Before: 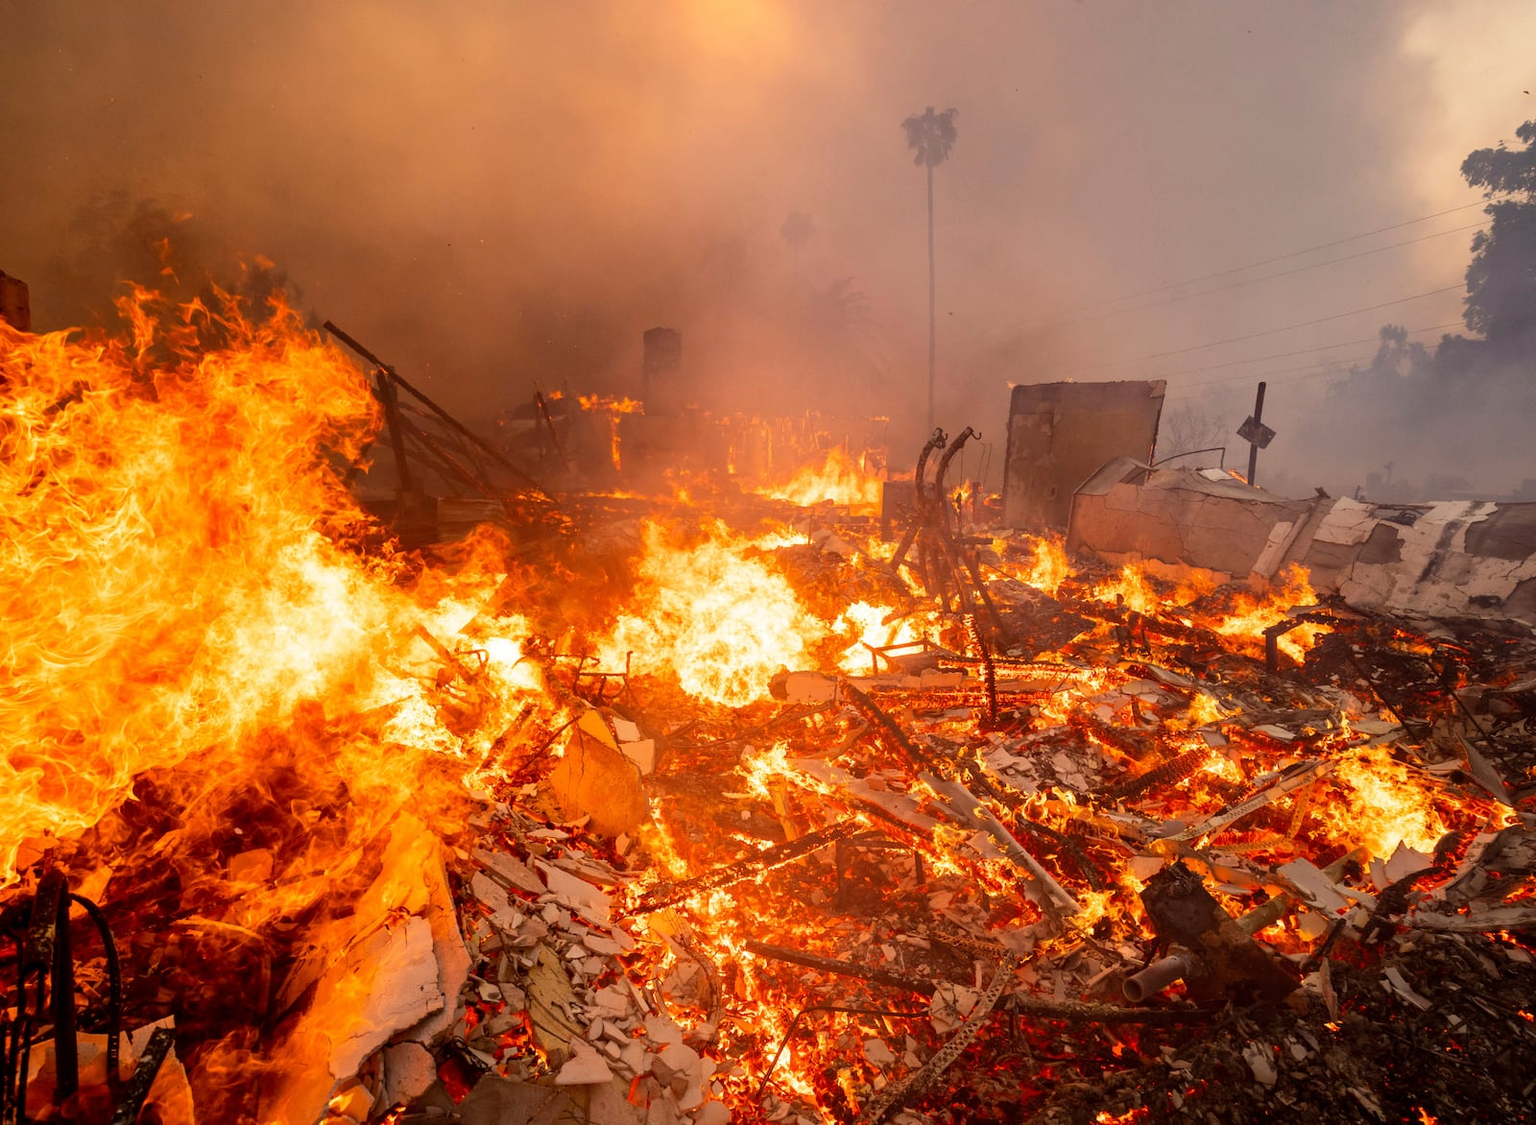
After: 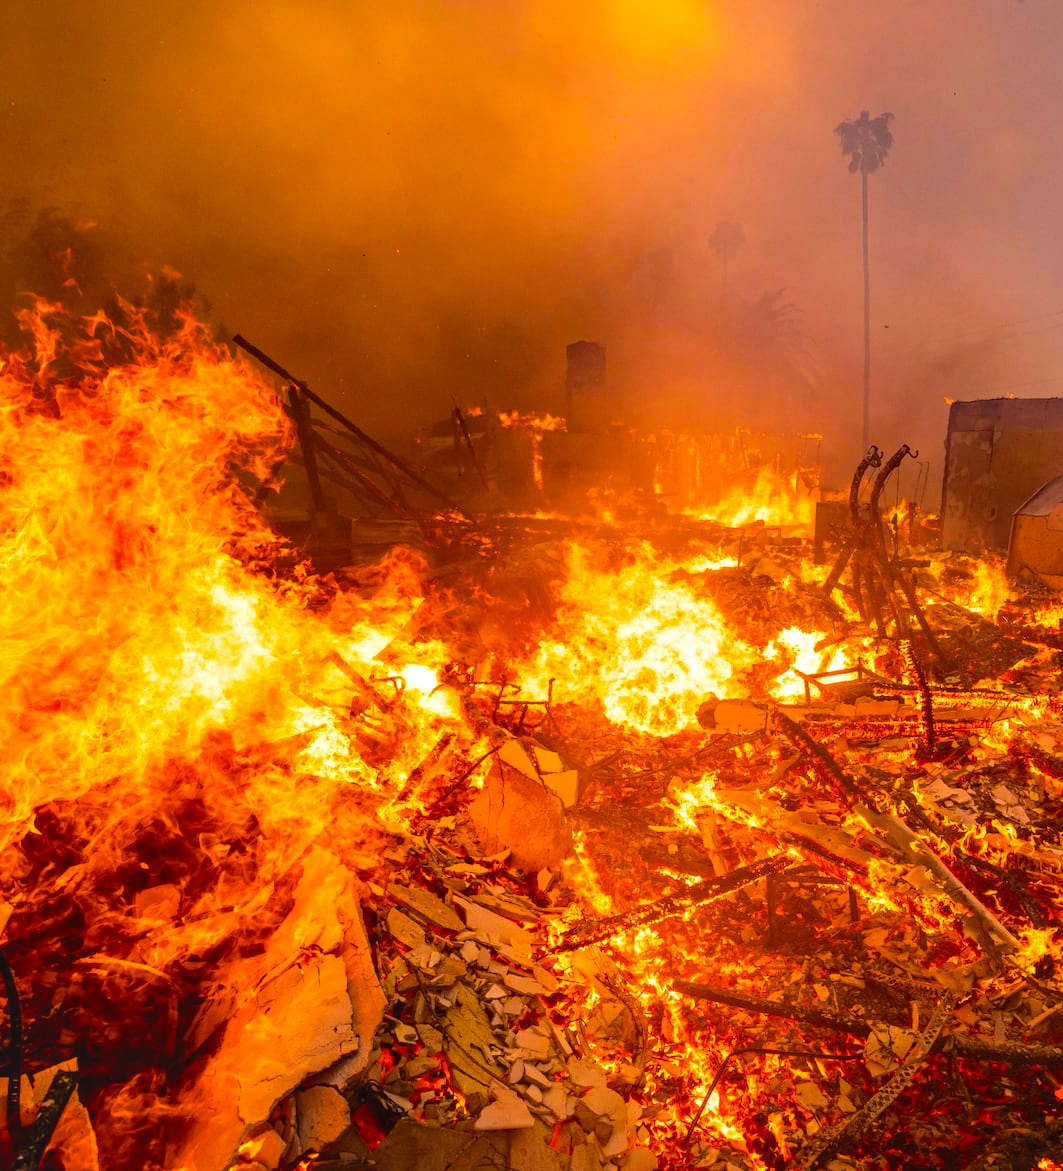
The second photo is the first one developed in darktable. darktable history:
haze removal: compatibility mode true, adaptive false
color balance rgb: highlights gain › chroma 2.979%, highlights gain › hue 60.07°, global offset › luminance 0.777%, linear chroma grading › global chroma 20.118%, perceptual saturation grading › global saturation 25.096%
crop and rotate: left 6.548%, right 26.968%
local contrast: on, module defaults
